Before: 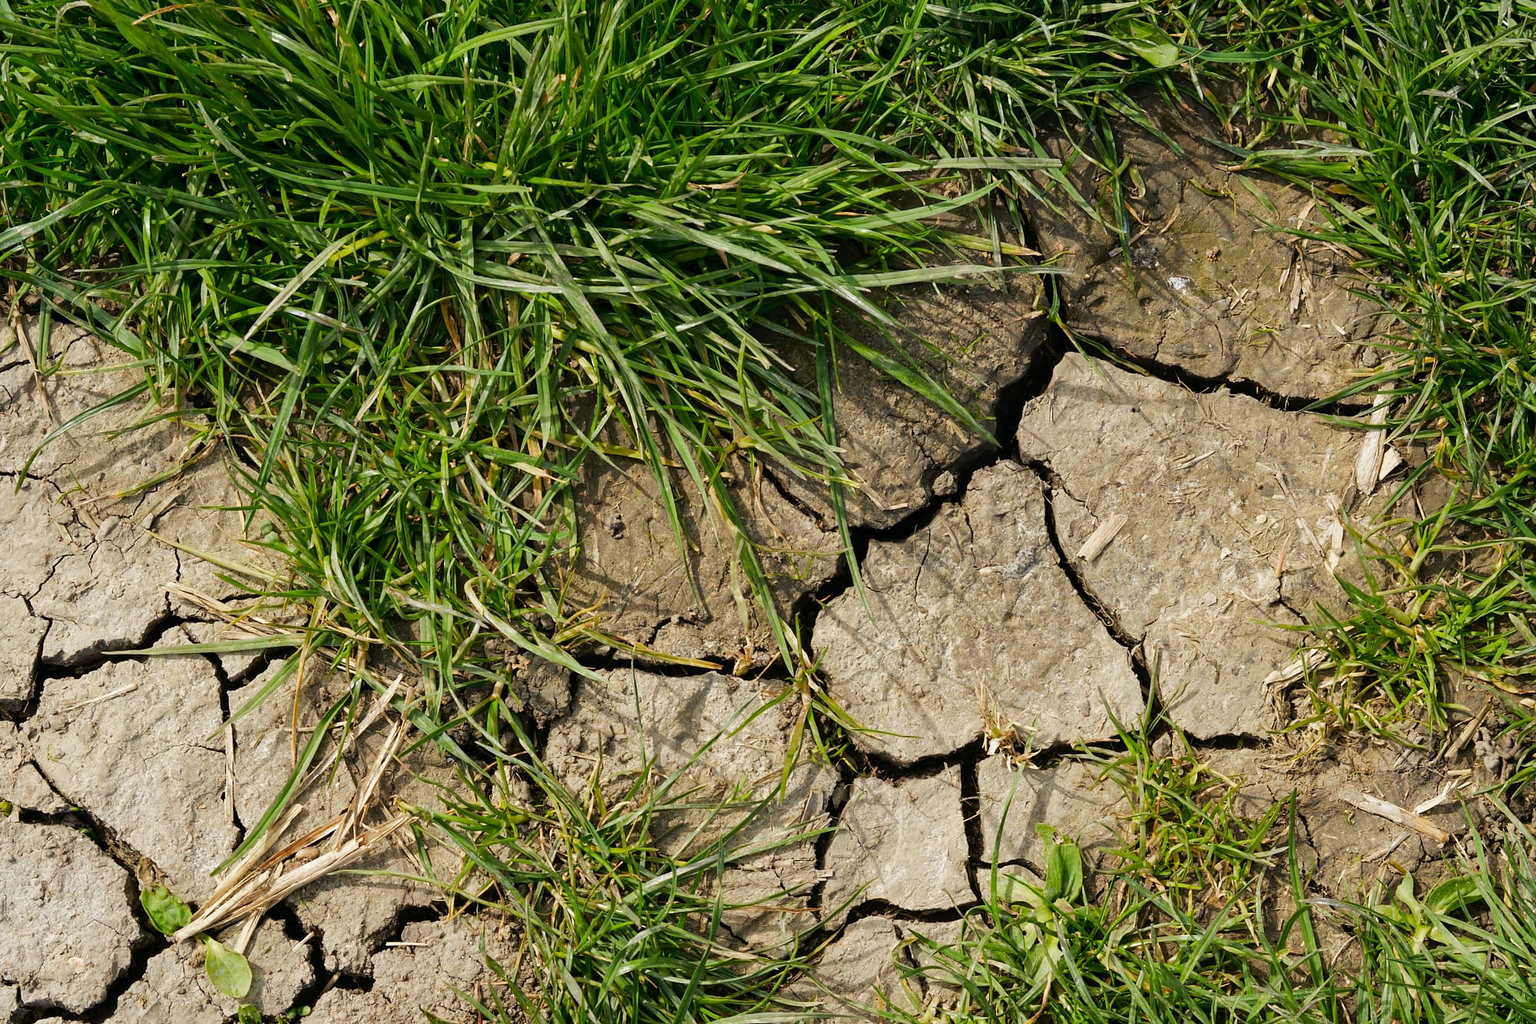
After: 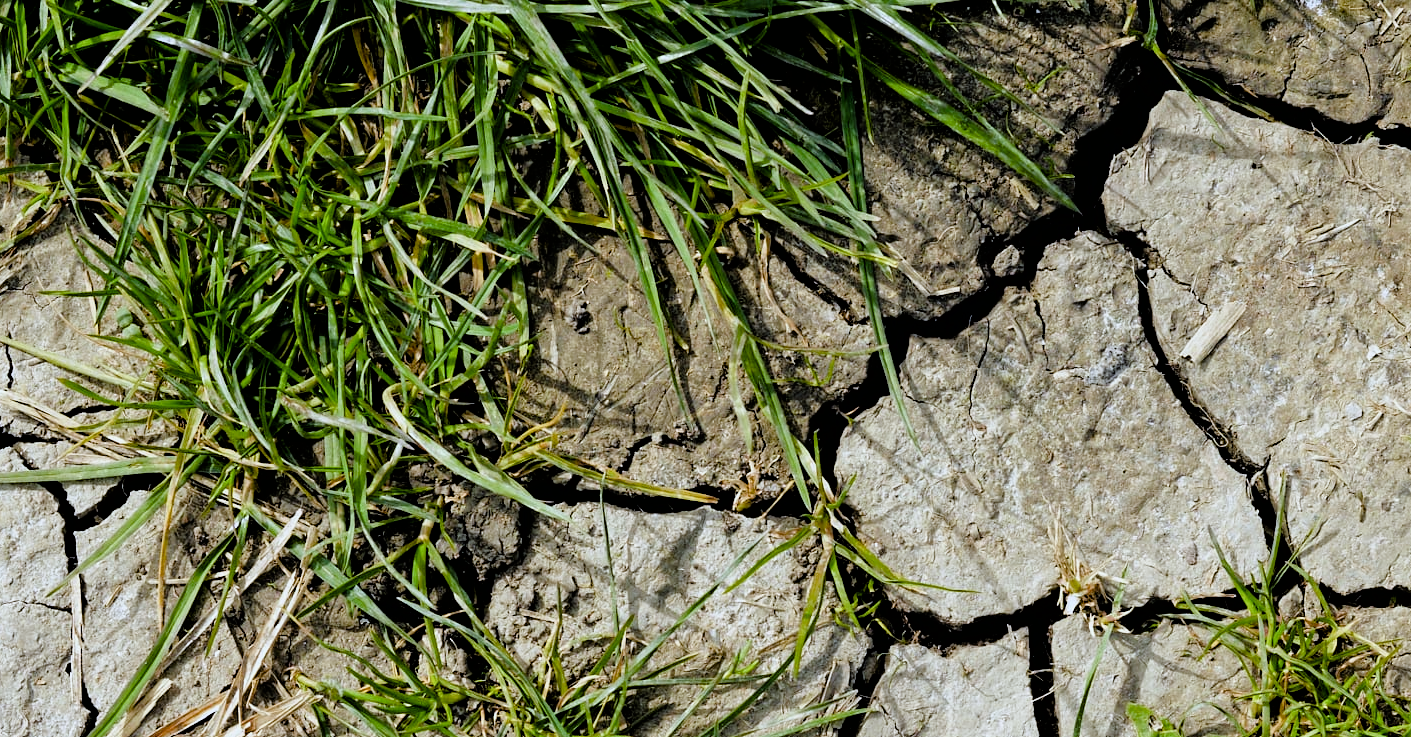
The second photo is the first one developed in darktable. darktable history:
color balance rgb: perceptual saturation grading › global saturation 20%, perceptual saturation grading › highlights -25%, perceptual saturation grading › shadows 25%
crop: left 11.123%, top 27.61%, right 18.3%, bottom 17.034%
filmic rgb: black relative exposure -3.72 EV, white relative exposure 2.77 EV, dynamic range scaling -5.32%, hardness 3.03
white balance: red 0.926, green 1.003, blue 1.133
